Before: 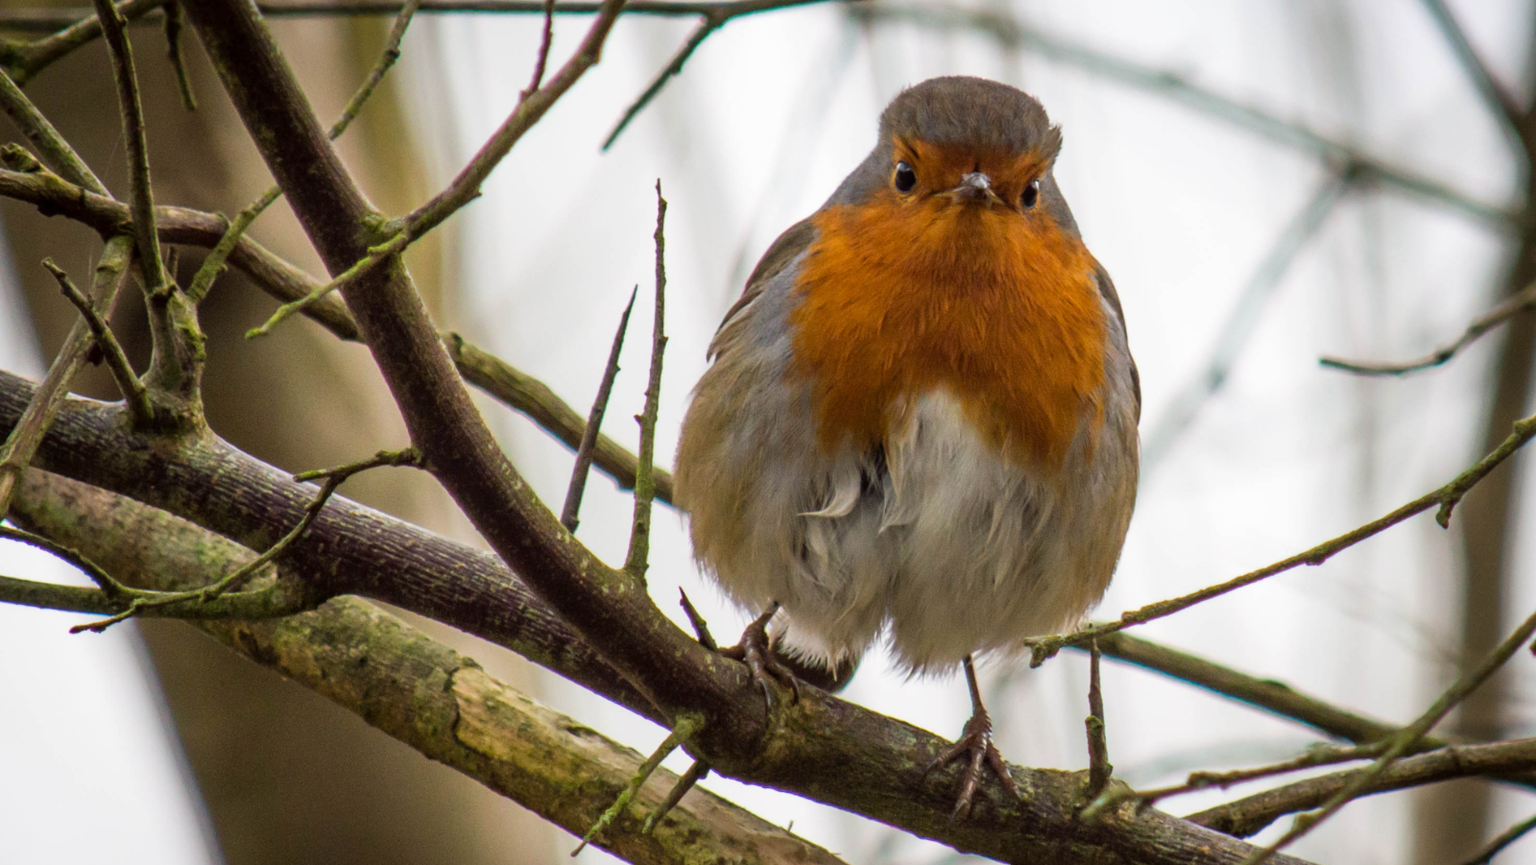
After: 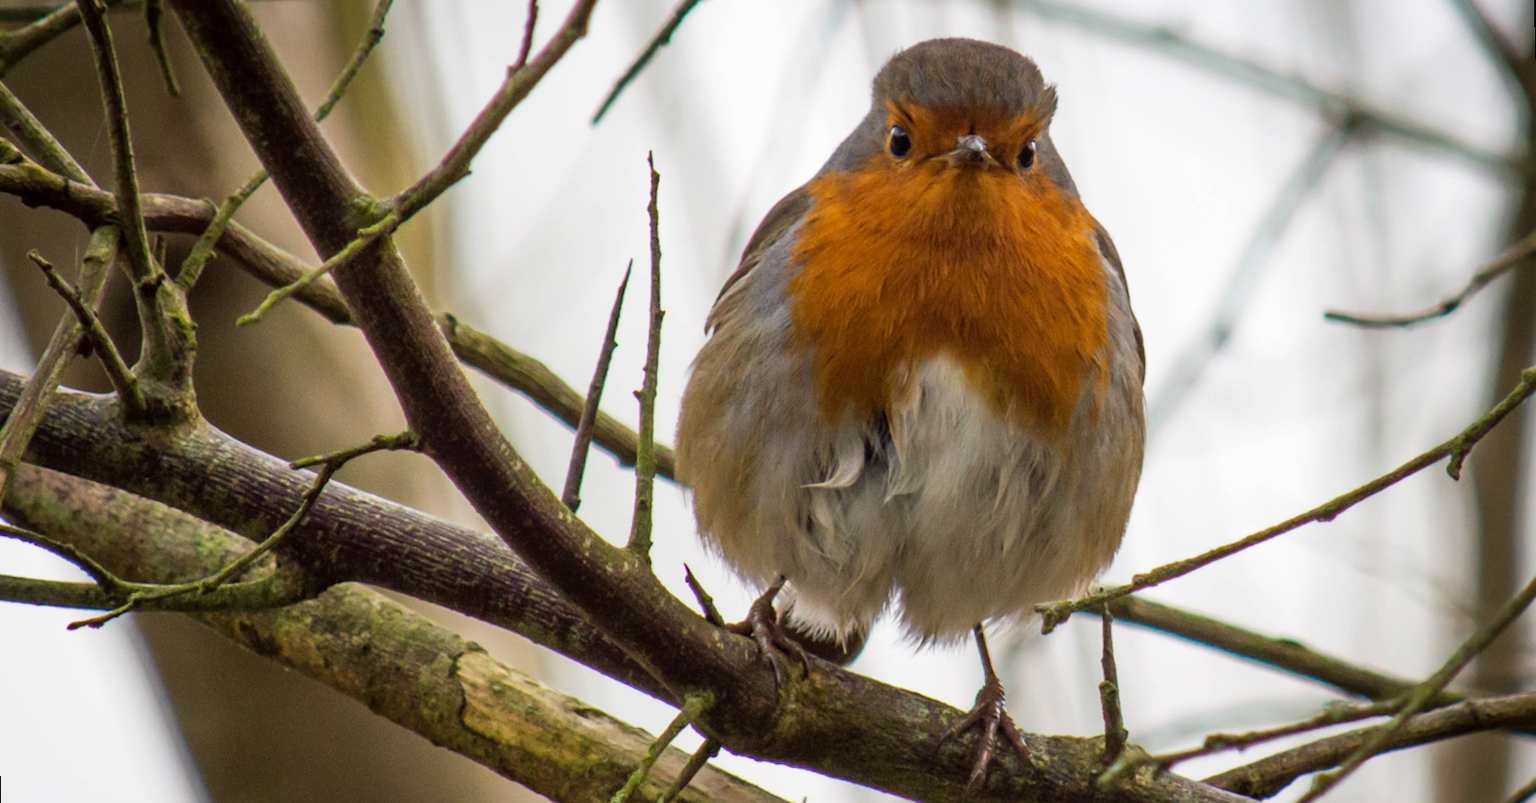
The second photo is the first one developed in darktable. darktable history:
rotate and perspective: rotation -1.77°, lens shift (horizontal) 0.004, automatic cropping off
crop: left 1.507%, top 6.147%, right 1.379%, bottom 6.637%
